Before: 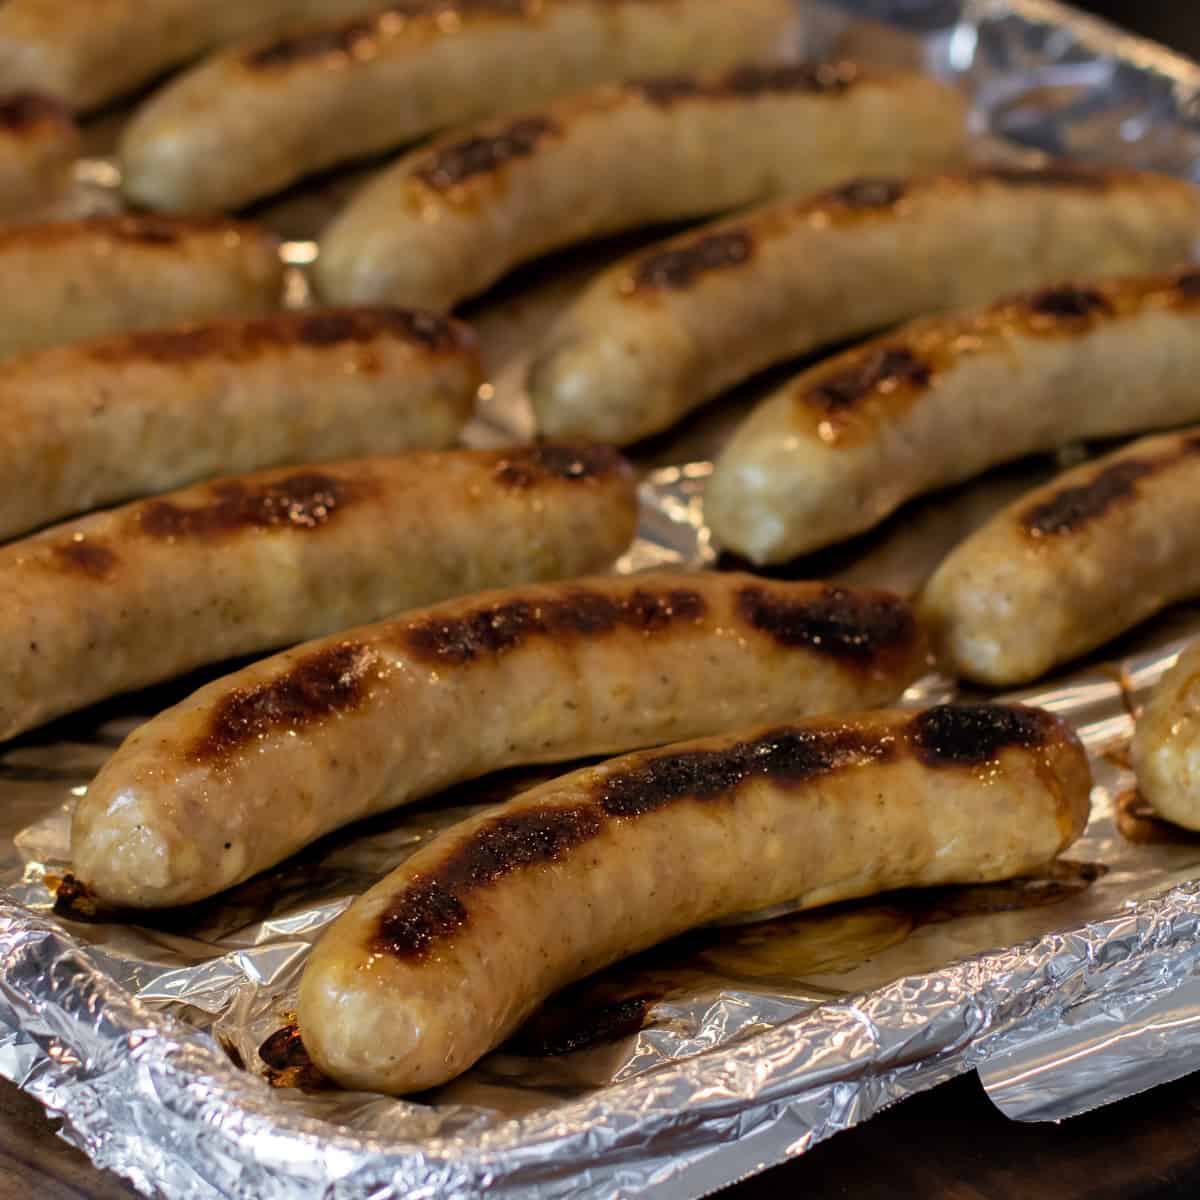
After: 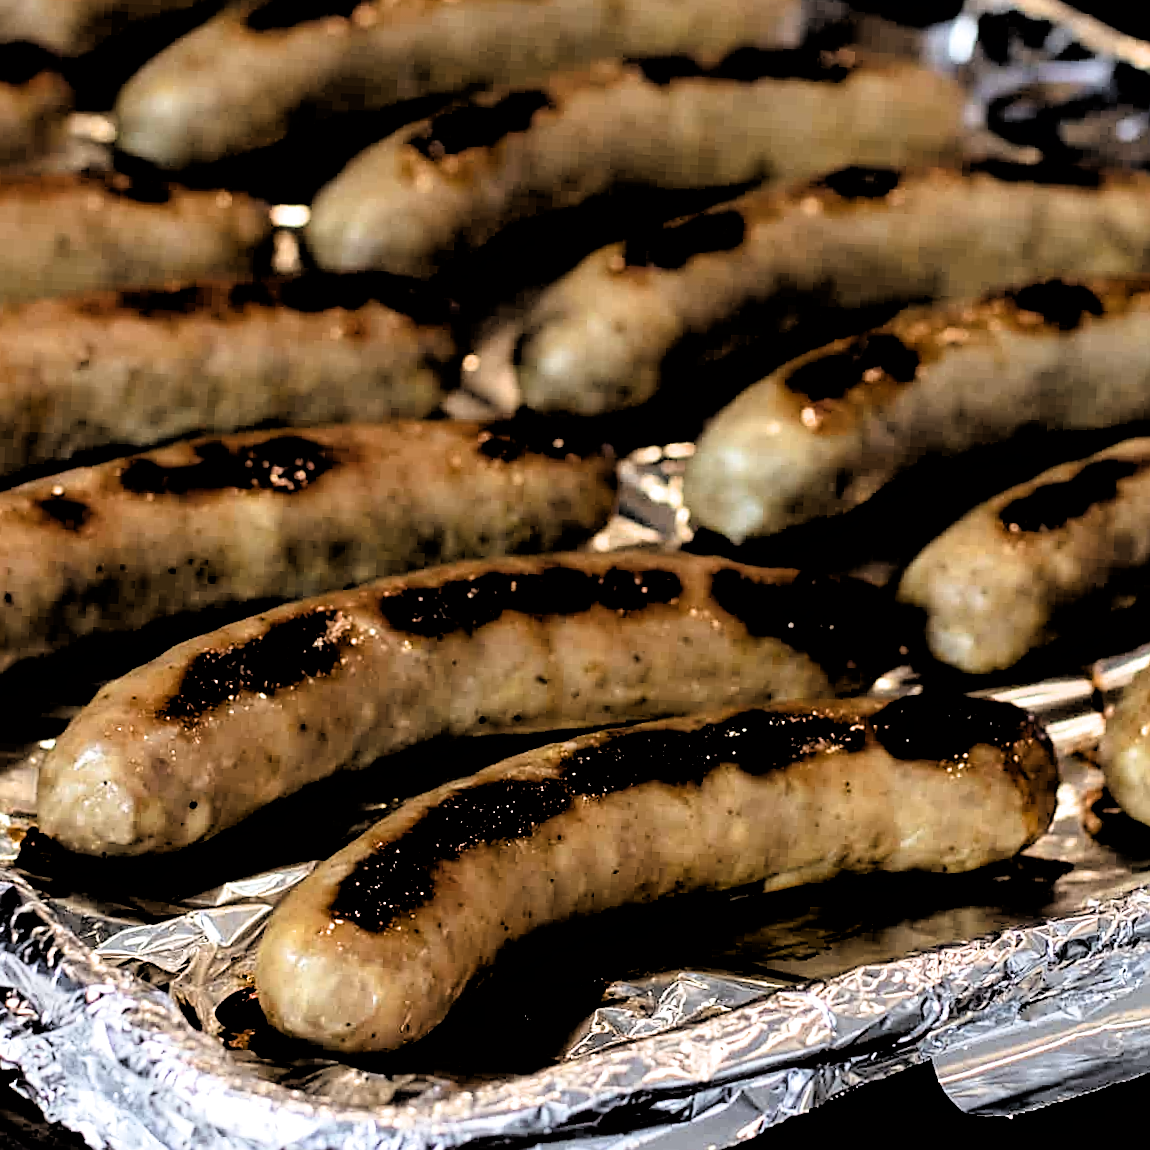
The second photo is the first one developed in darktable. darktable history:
sharpen: on, module defaults
crop and rotate: angle -2.51°
filmic rgb: black relative exposure -1.09 EV, white relative exposure 2.08 EV, hardness 1.53, contrast 2.235
